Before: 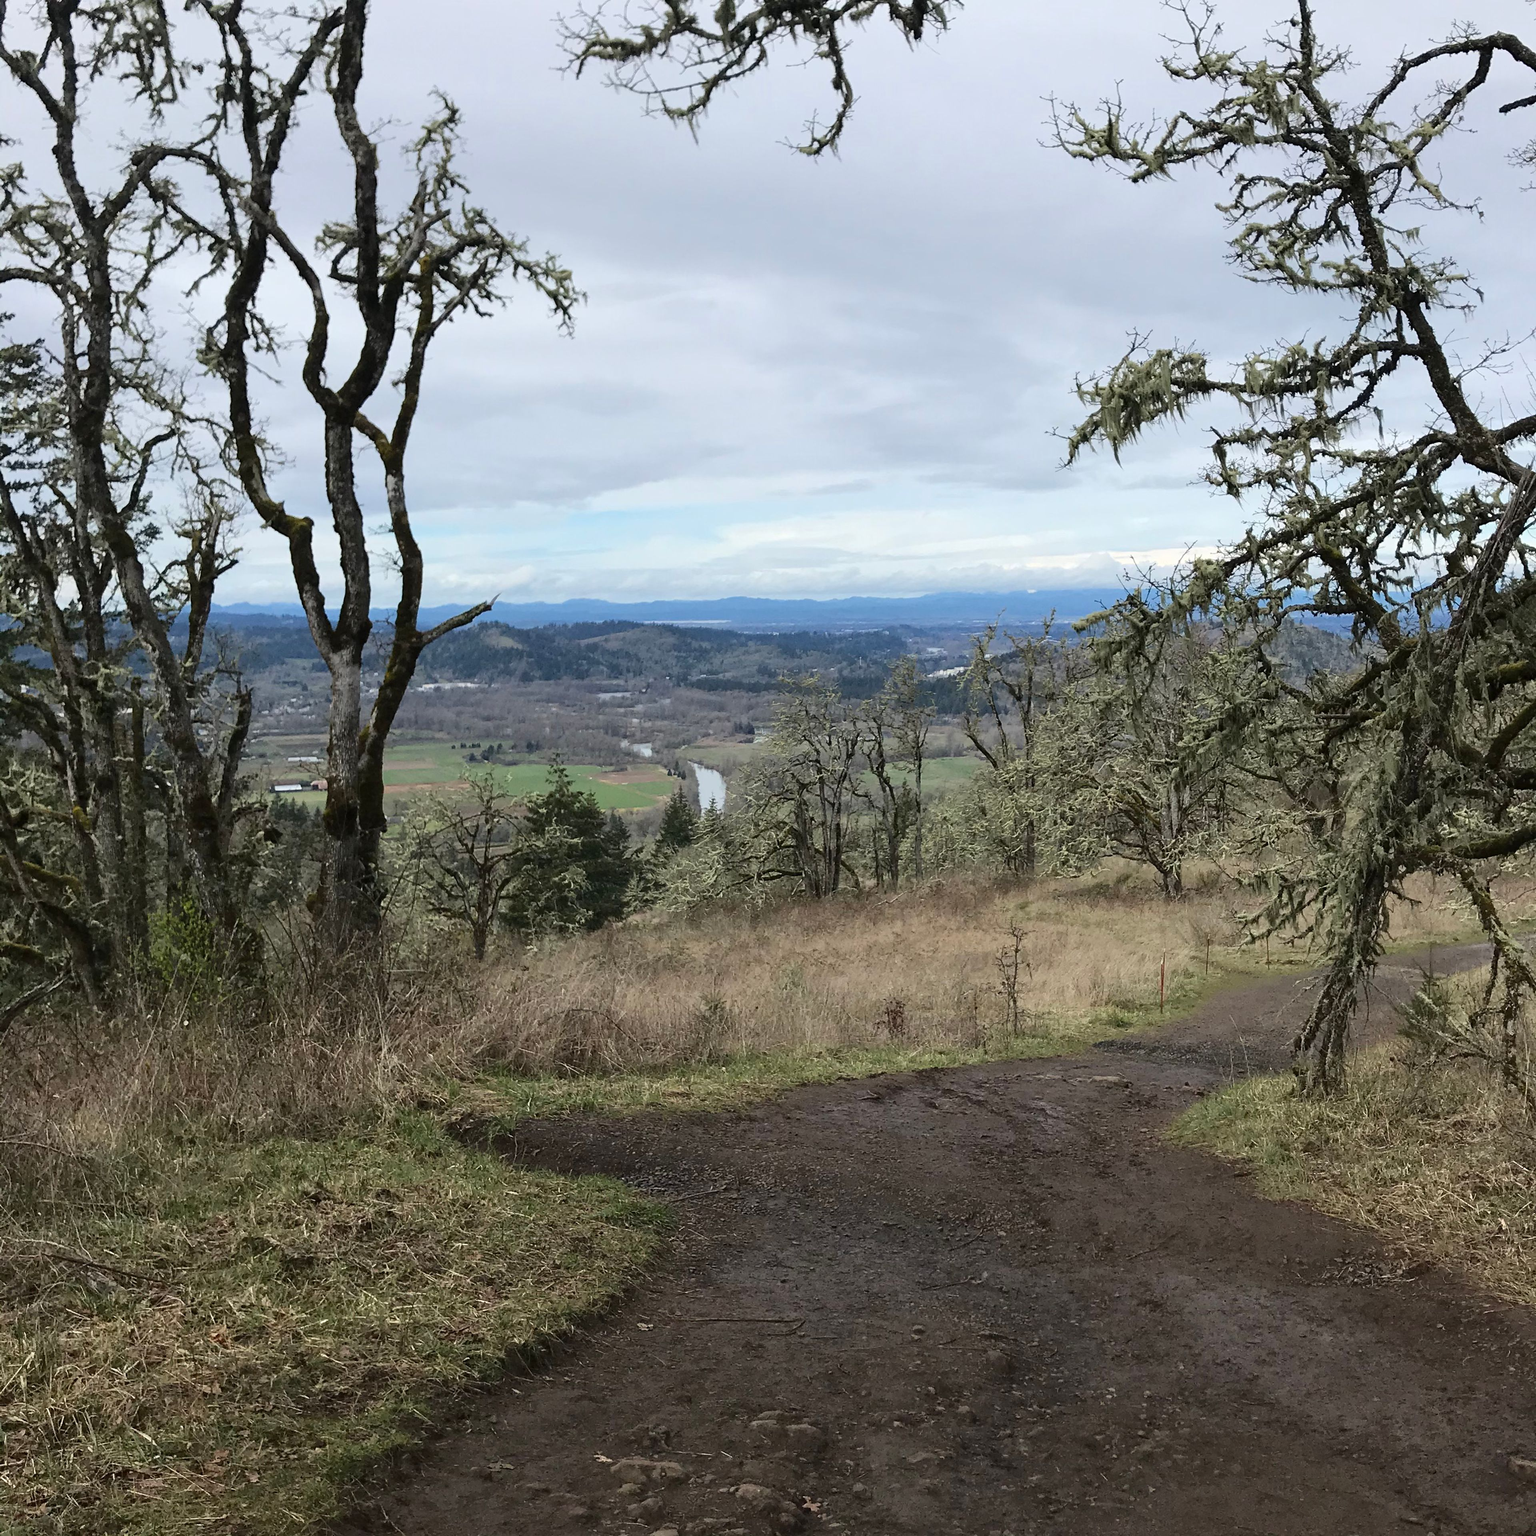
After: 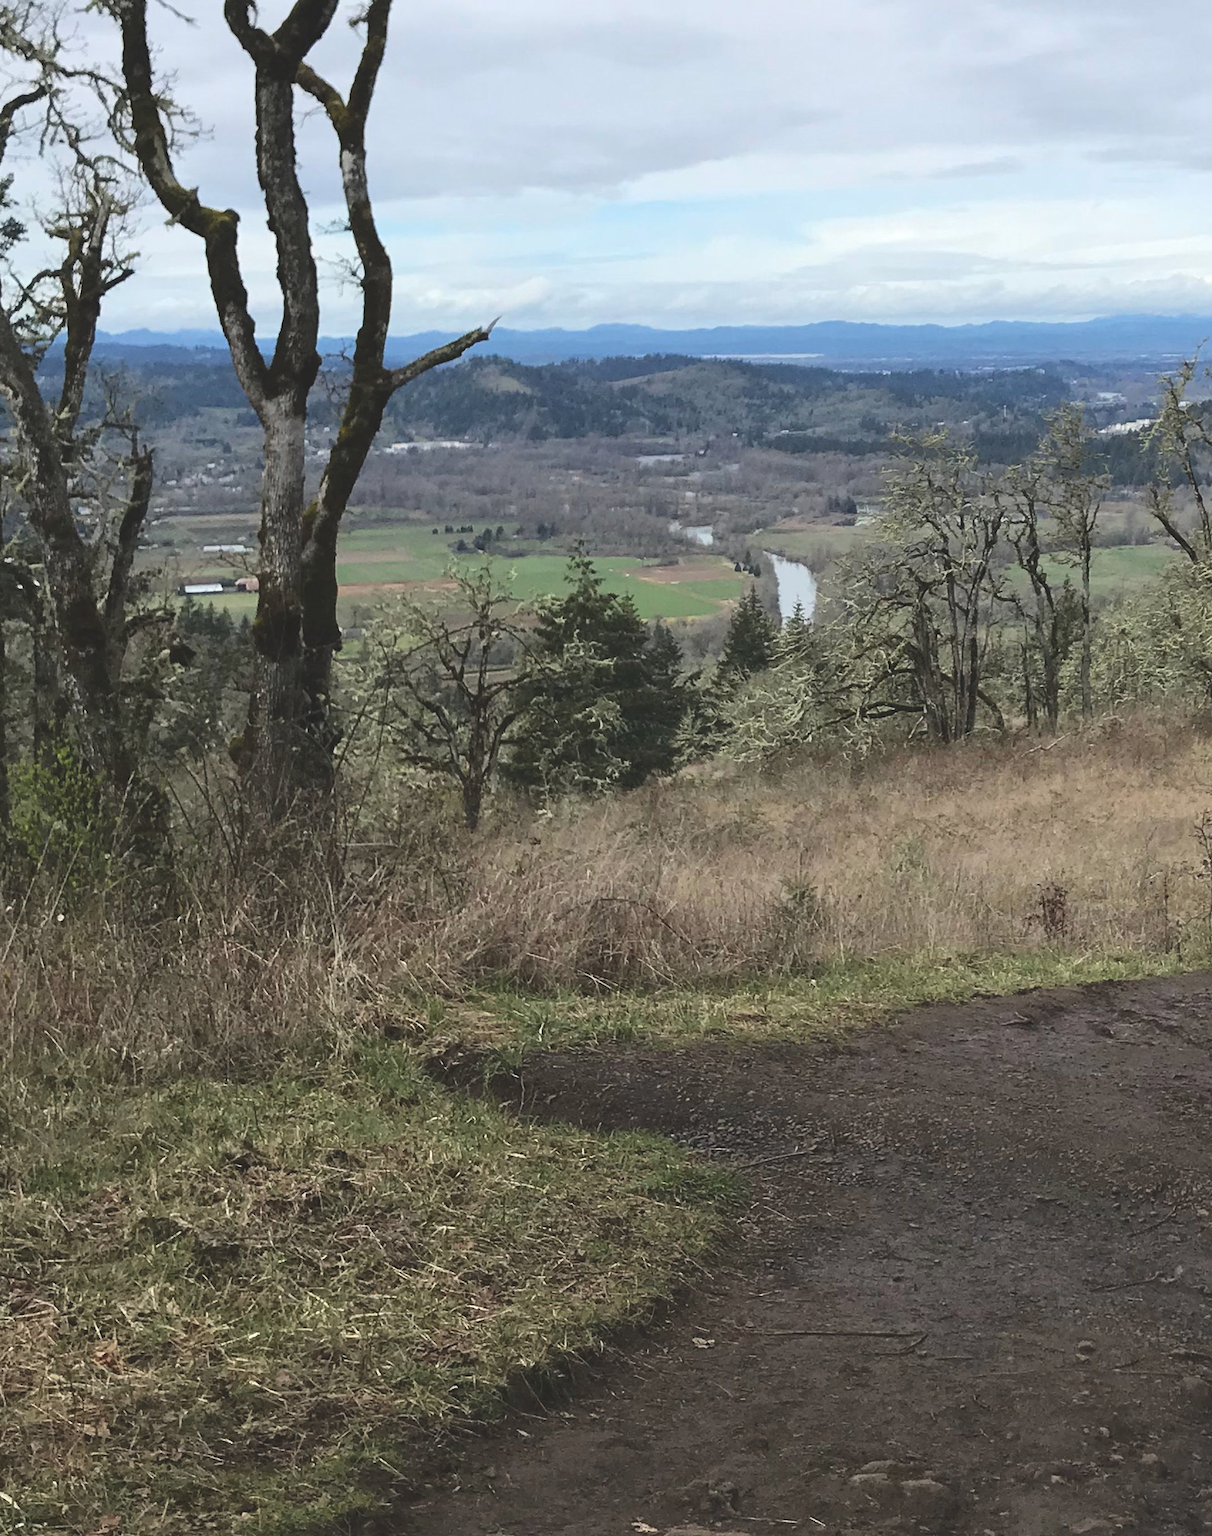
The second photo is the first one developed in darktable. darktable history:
crop: left 9.313%, top 23.958%, right 34.288%, bottom 4.599%
exposure: black level correction -0.015, compensate highlight preservation false
shadows and highlights: shadows -8.39, white point adjustment 1.67, highlights 9.76
